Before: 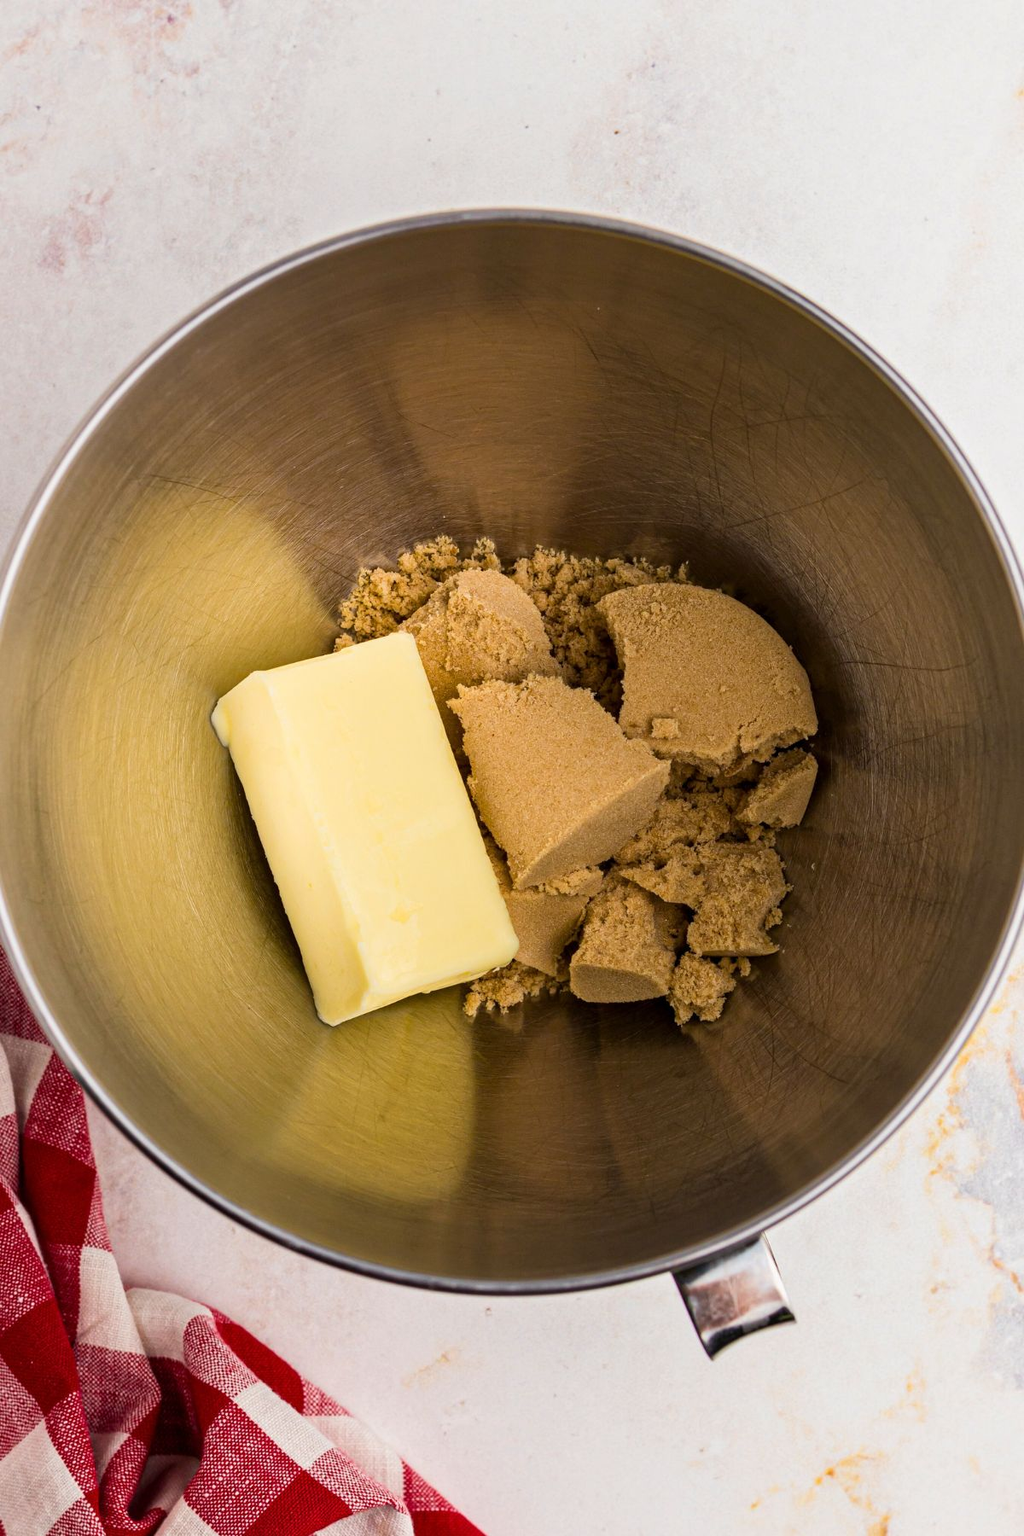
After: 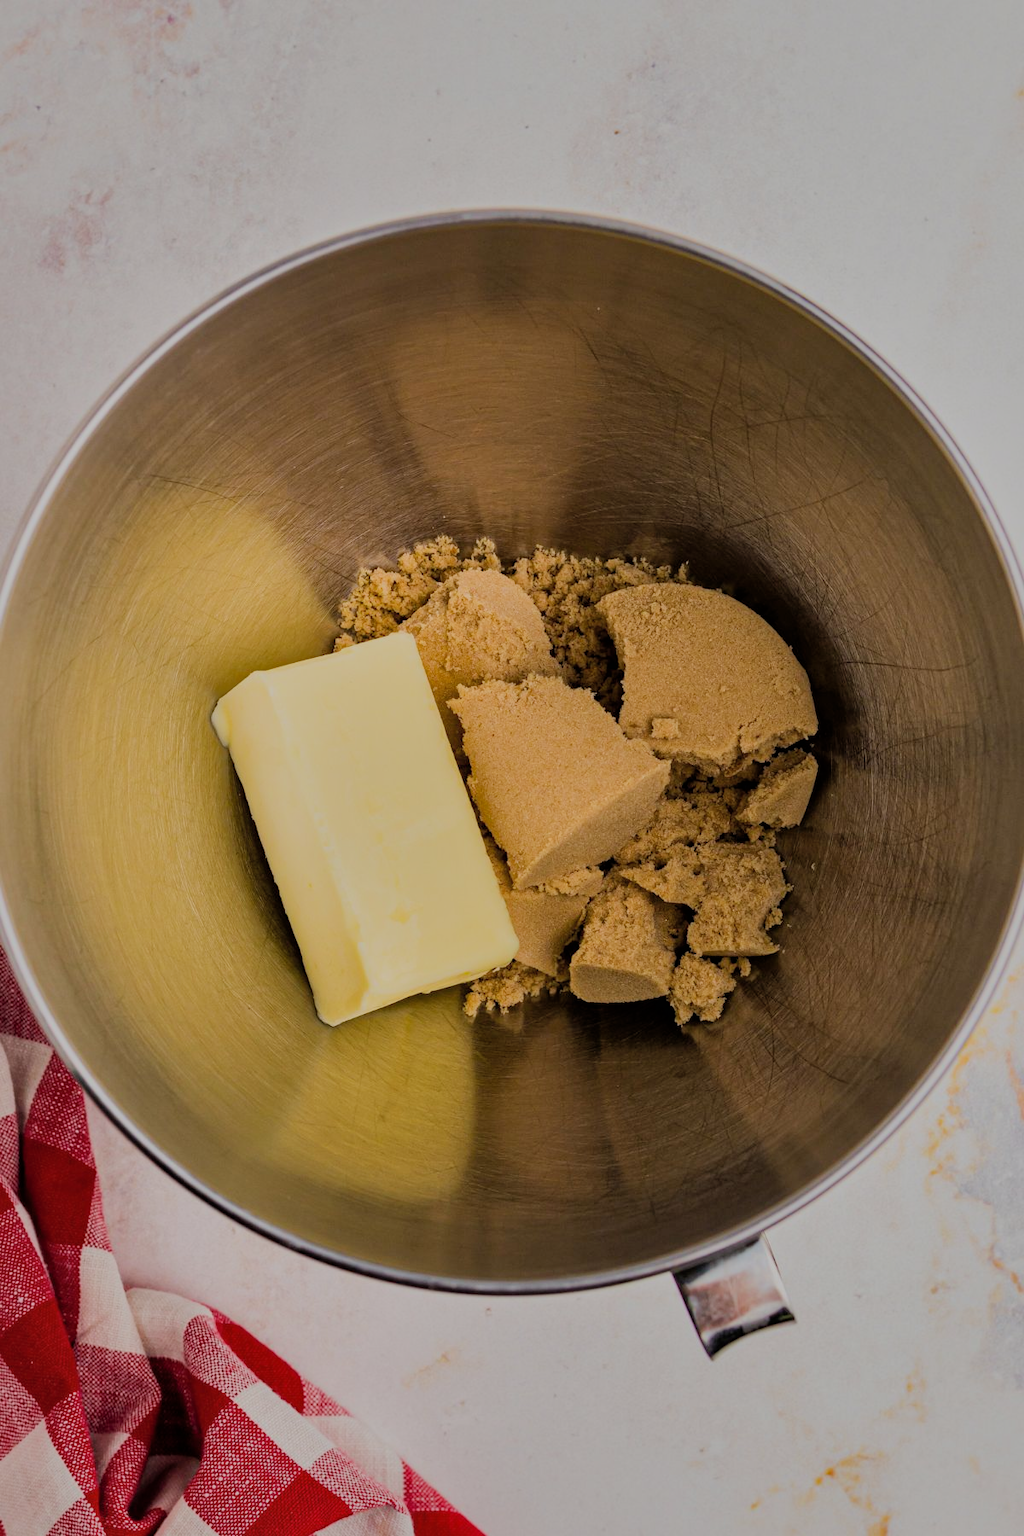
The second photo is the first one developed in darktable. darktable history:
filmic rgb: black relative exposure -7.65 EV, white relative exposure 4.56 EV, hardness 3.61
shadows and highlights: shadows 40.21, highlights -60
